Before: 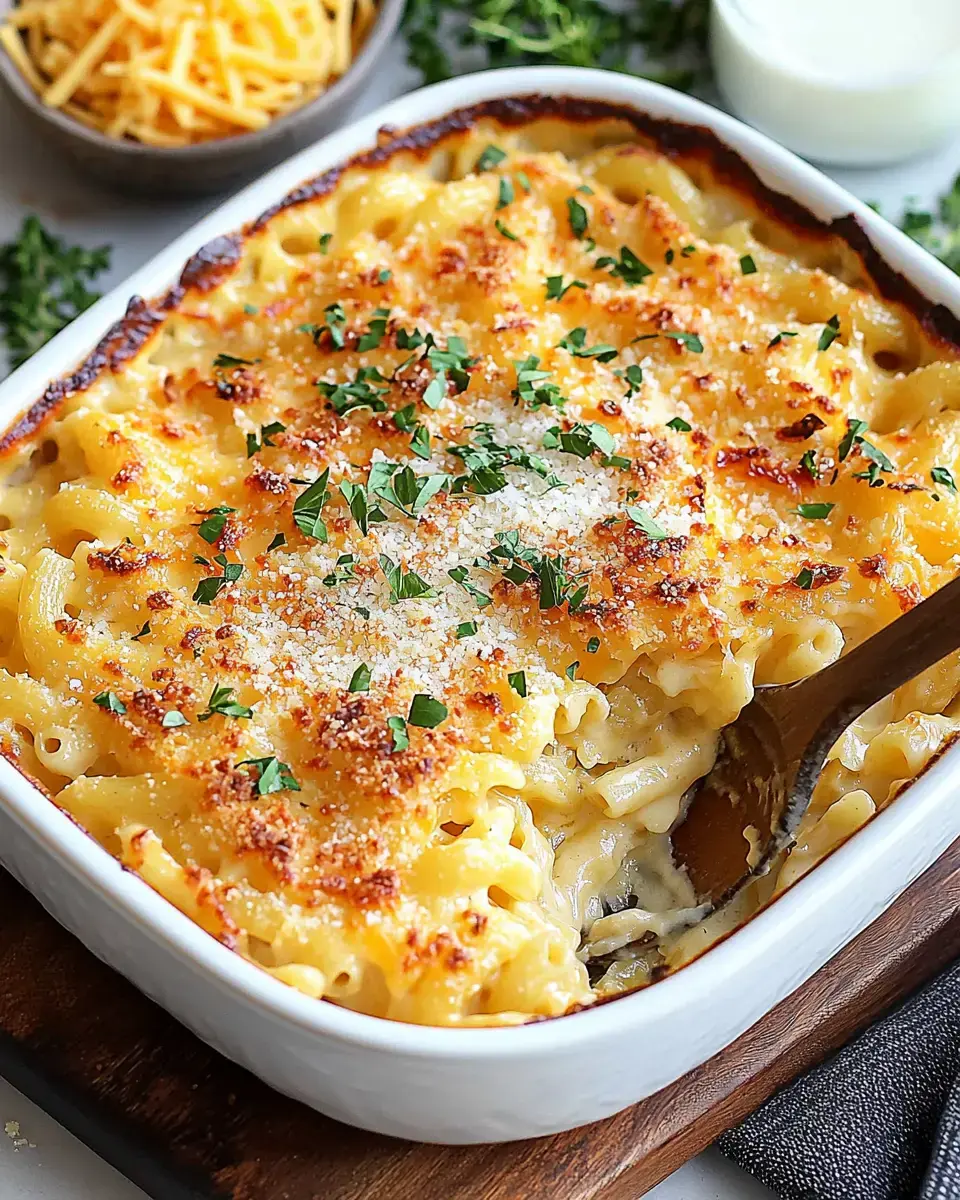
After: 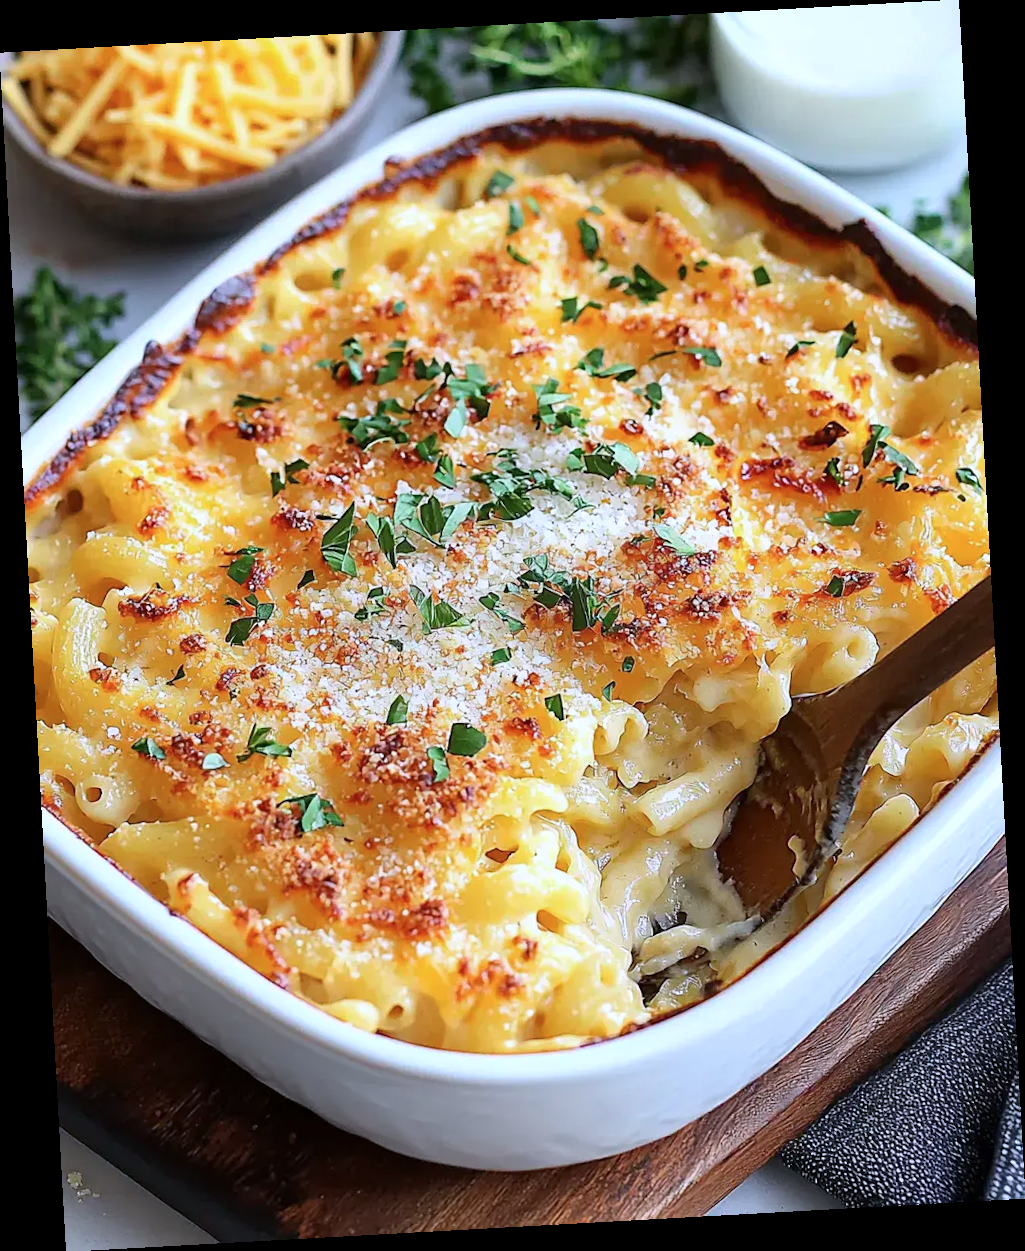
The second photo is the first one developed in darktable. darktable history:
rotate and perspective: rotation -3.18°, automatic cropping off
color calibration: illuminant as shot in camera, x 0.366, y 0.378, temperature 4425.7 K, saturation algorithm version 1 (2020)
